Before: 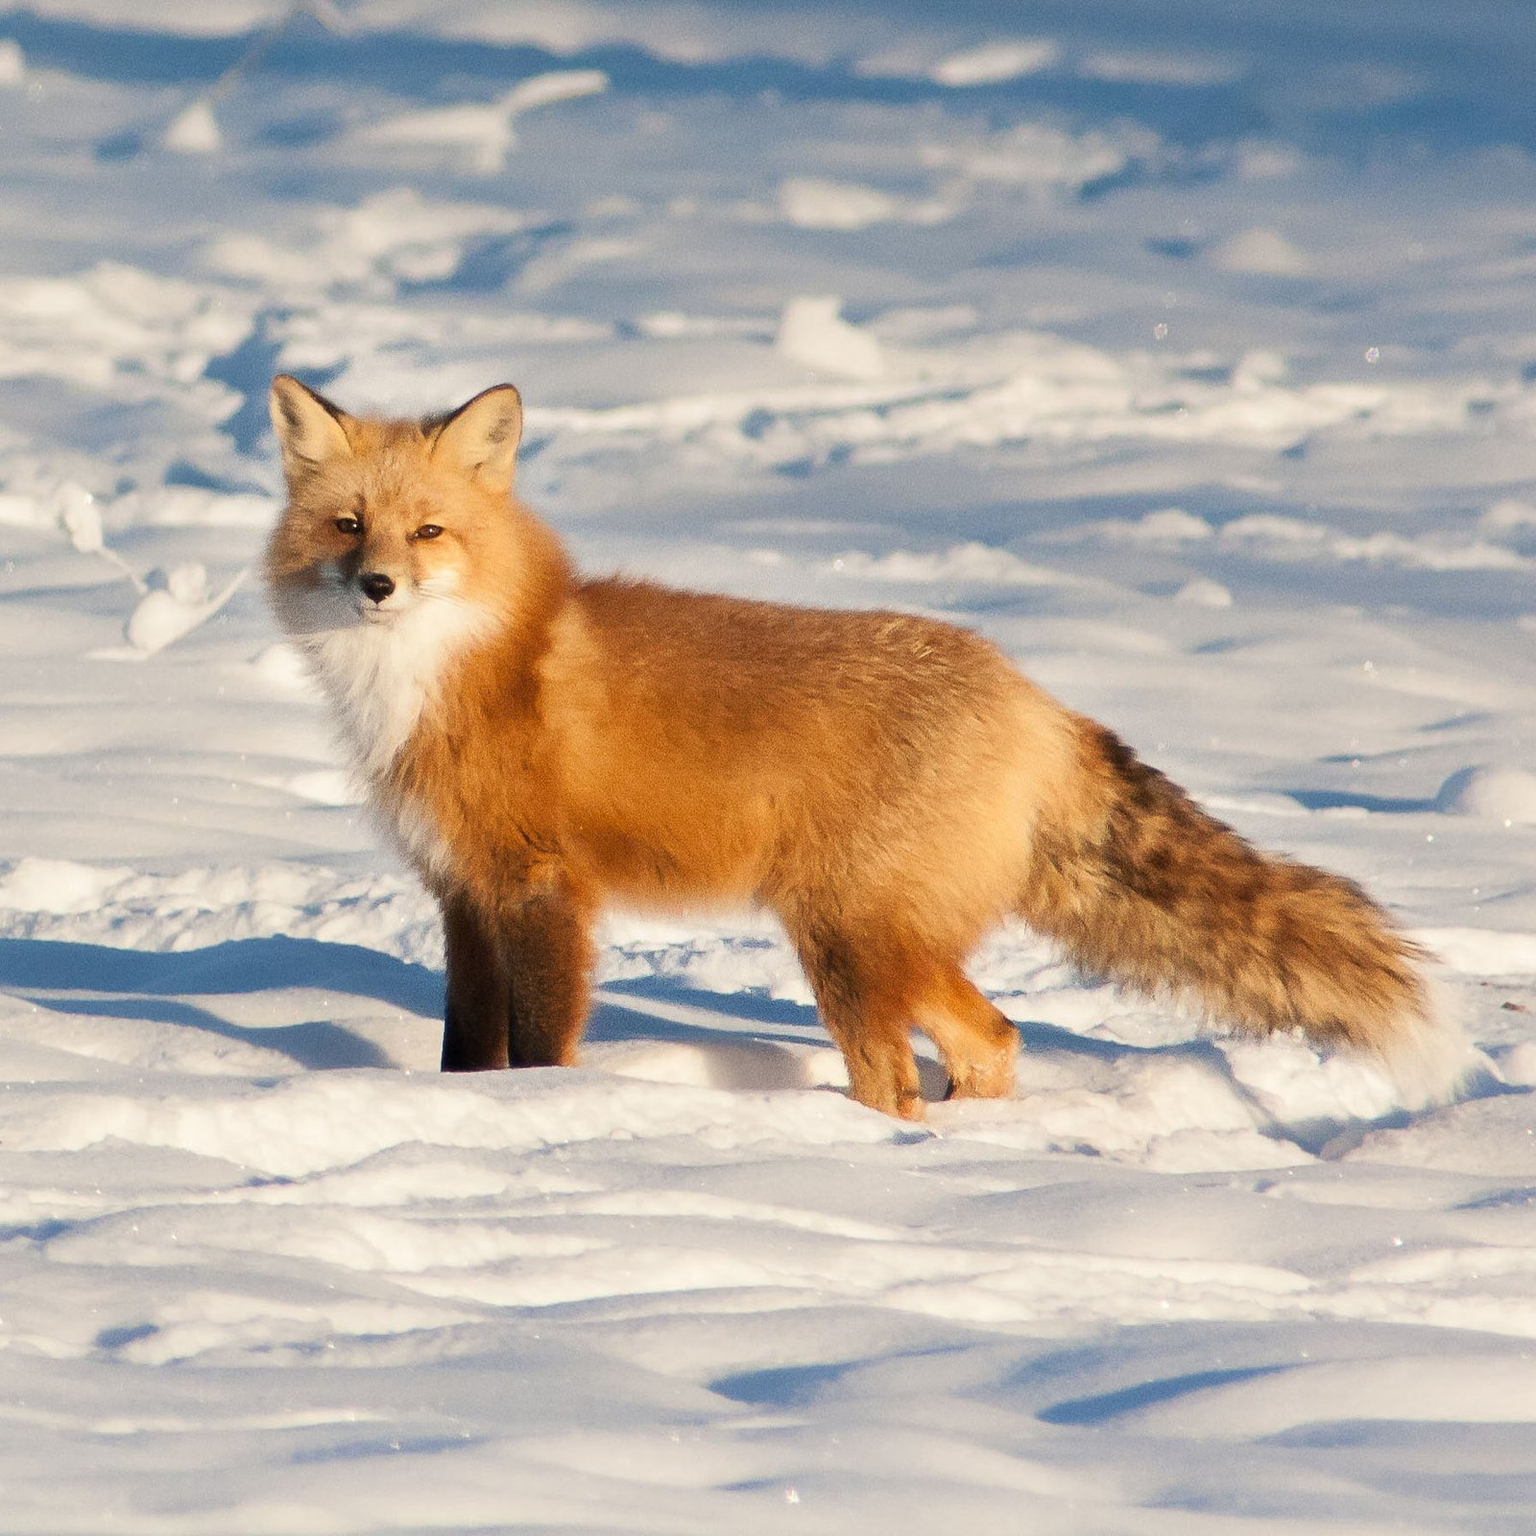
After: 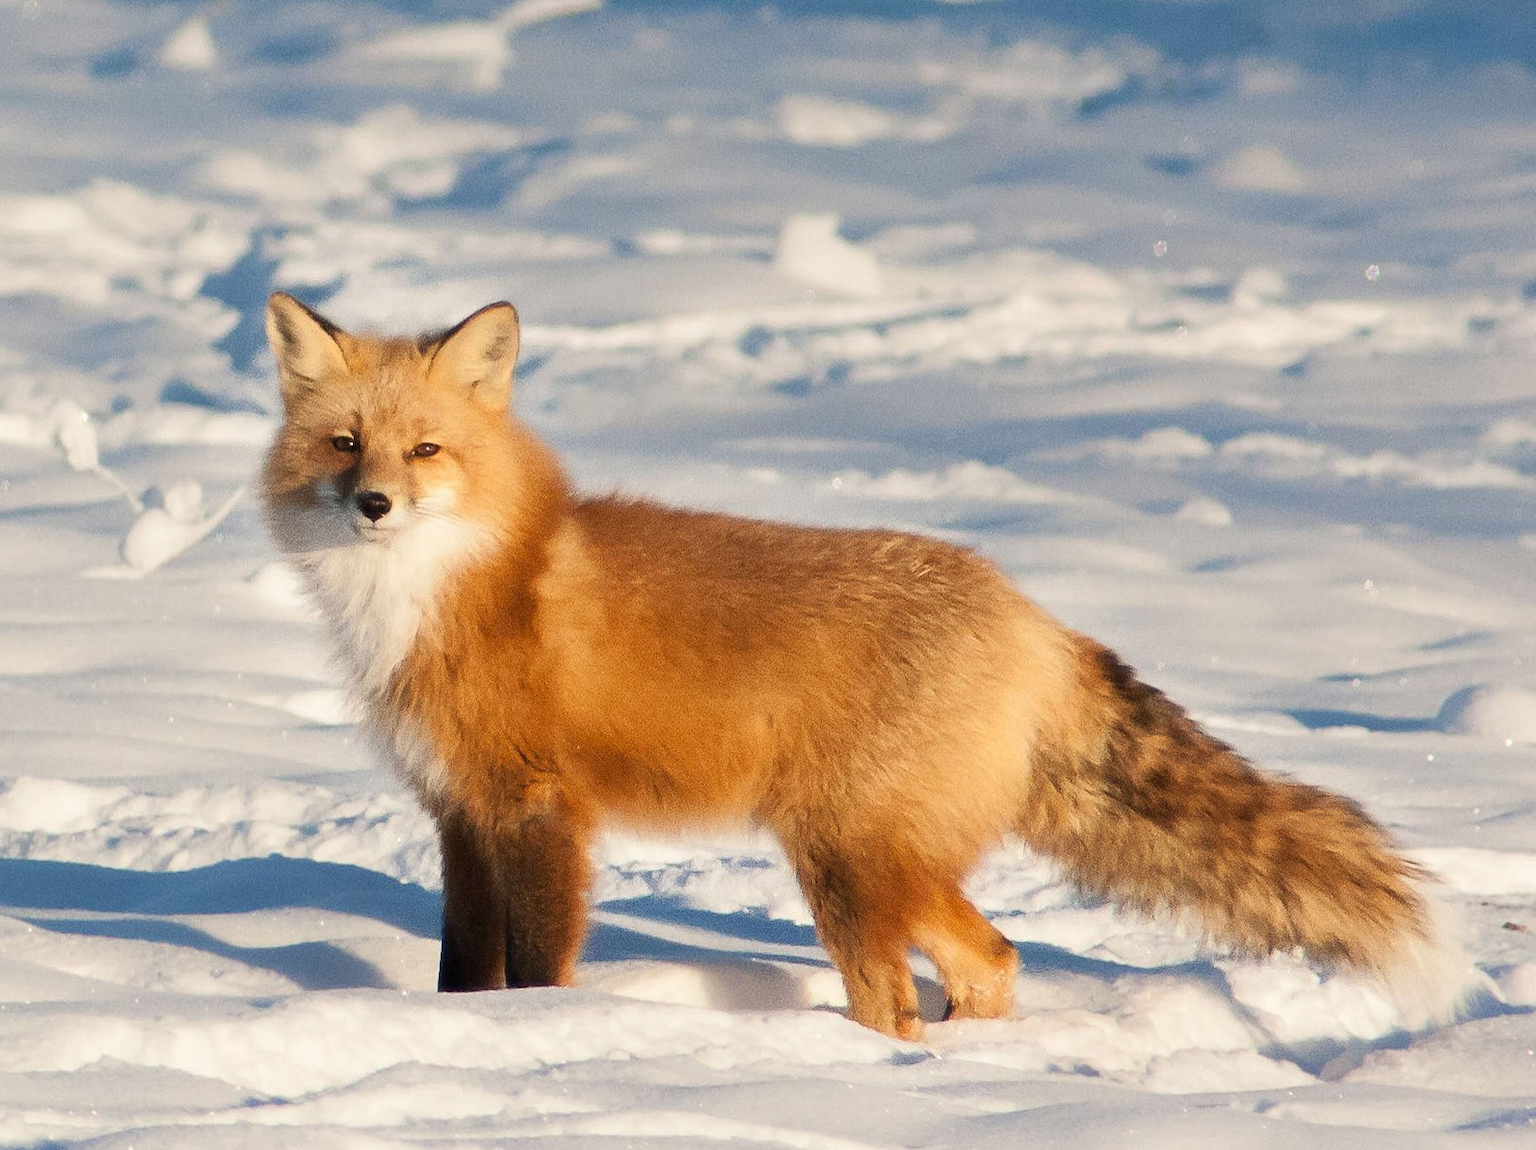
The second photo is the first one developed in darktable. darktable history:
crop: left 0.359%, top 5.499%, bottom 19.843%
